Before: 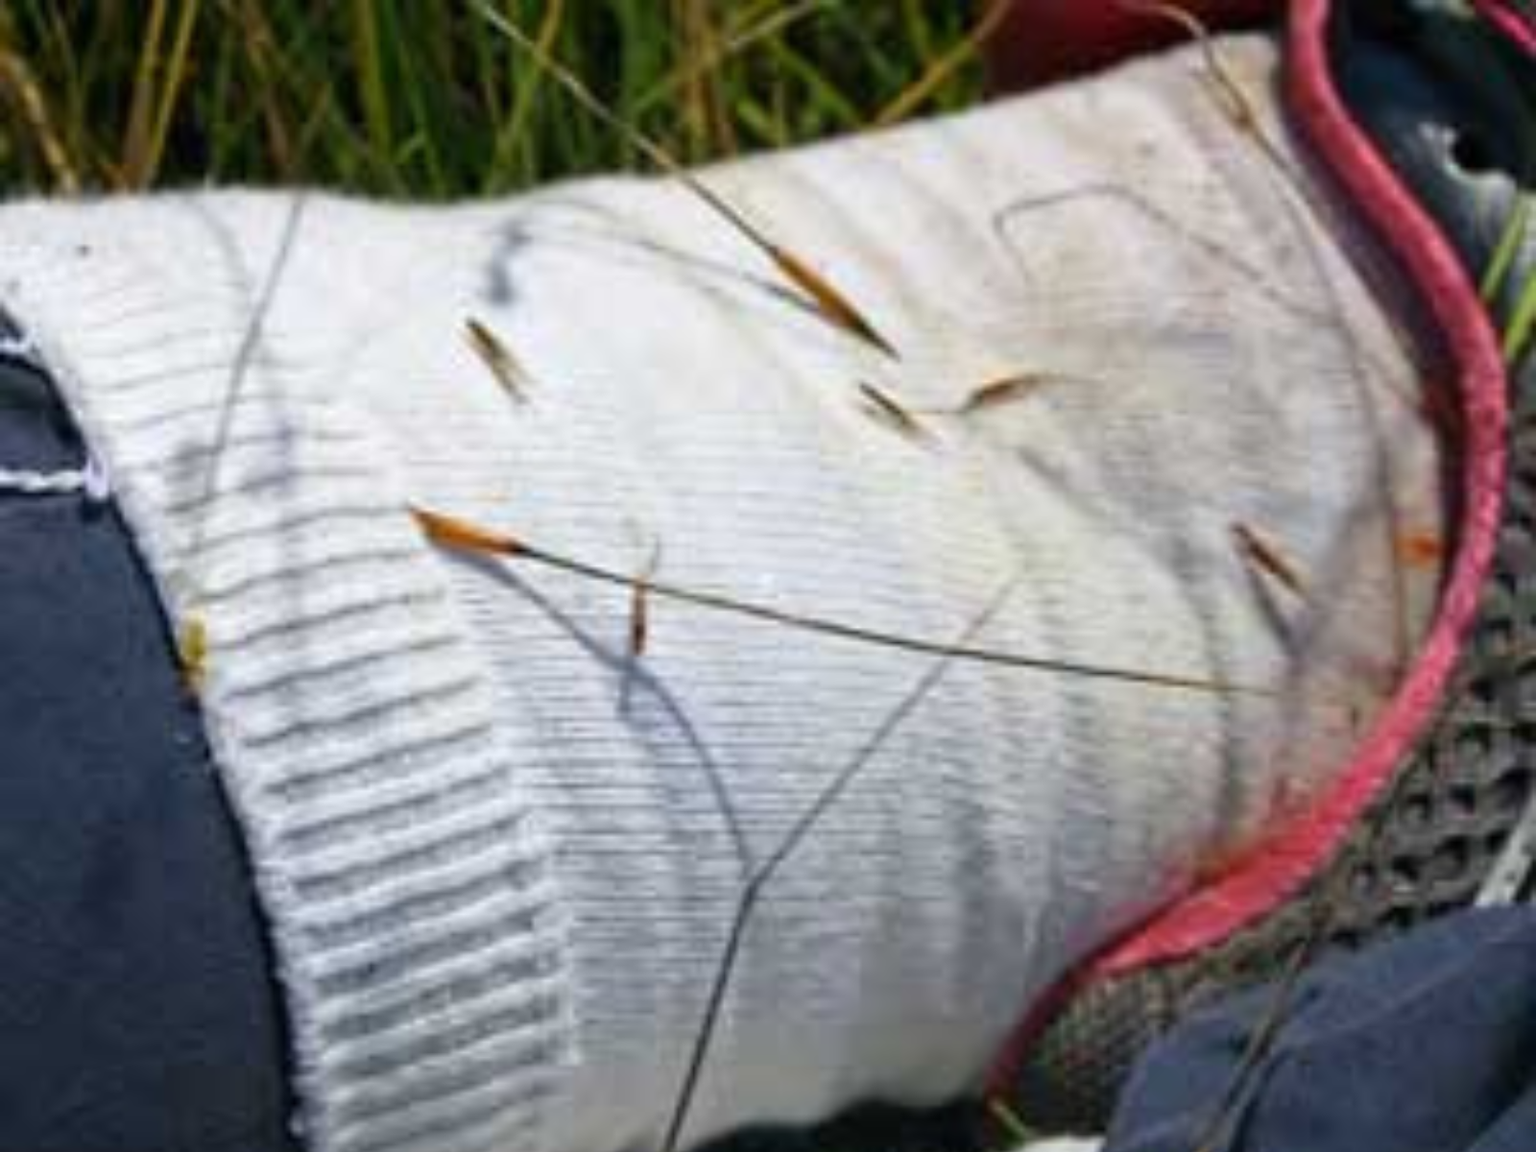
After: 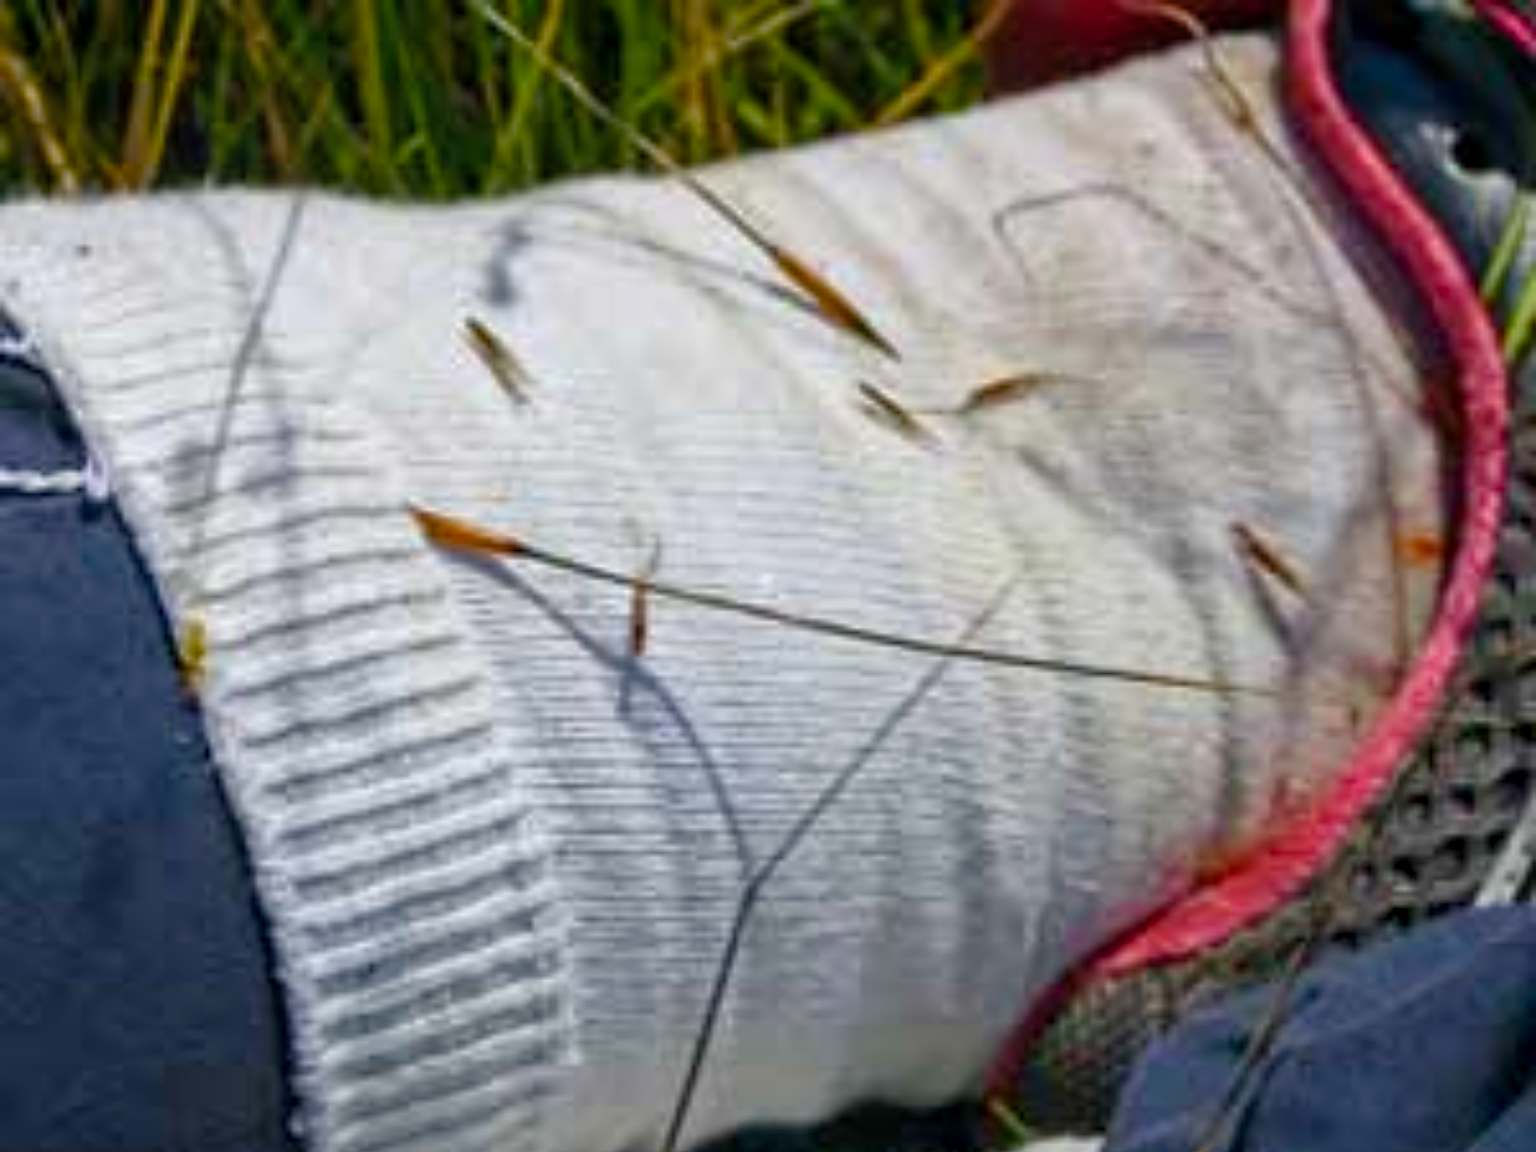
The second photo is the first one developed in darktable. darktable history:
shadows and highlights: shadows 25.13, white point adjustment -3.13, highlights -30.04
color balance rgb: linear chroma grading › global chroma 8.998%, perceptual saturation grading › global saturation 0.647%, perceptual saturation grading › highlights -32.022%, perceptual saturation grading › mid-tones 5.946%, perceptual saturation grading › shadows 18.33%, global vibrance 34.577%
local contrast: on, module defaults
